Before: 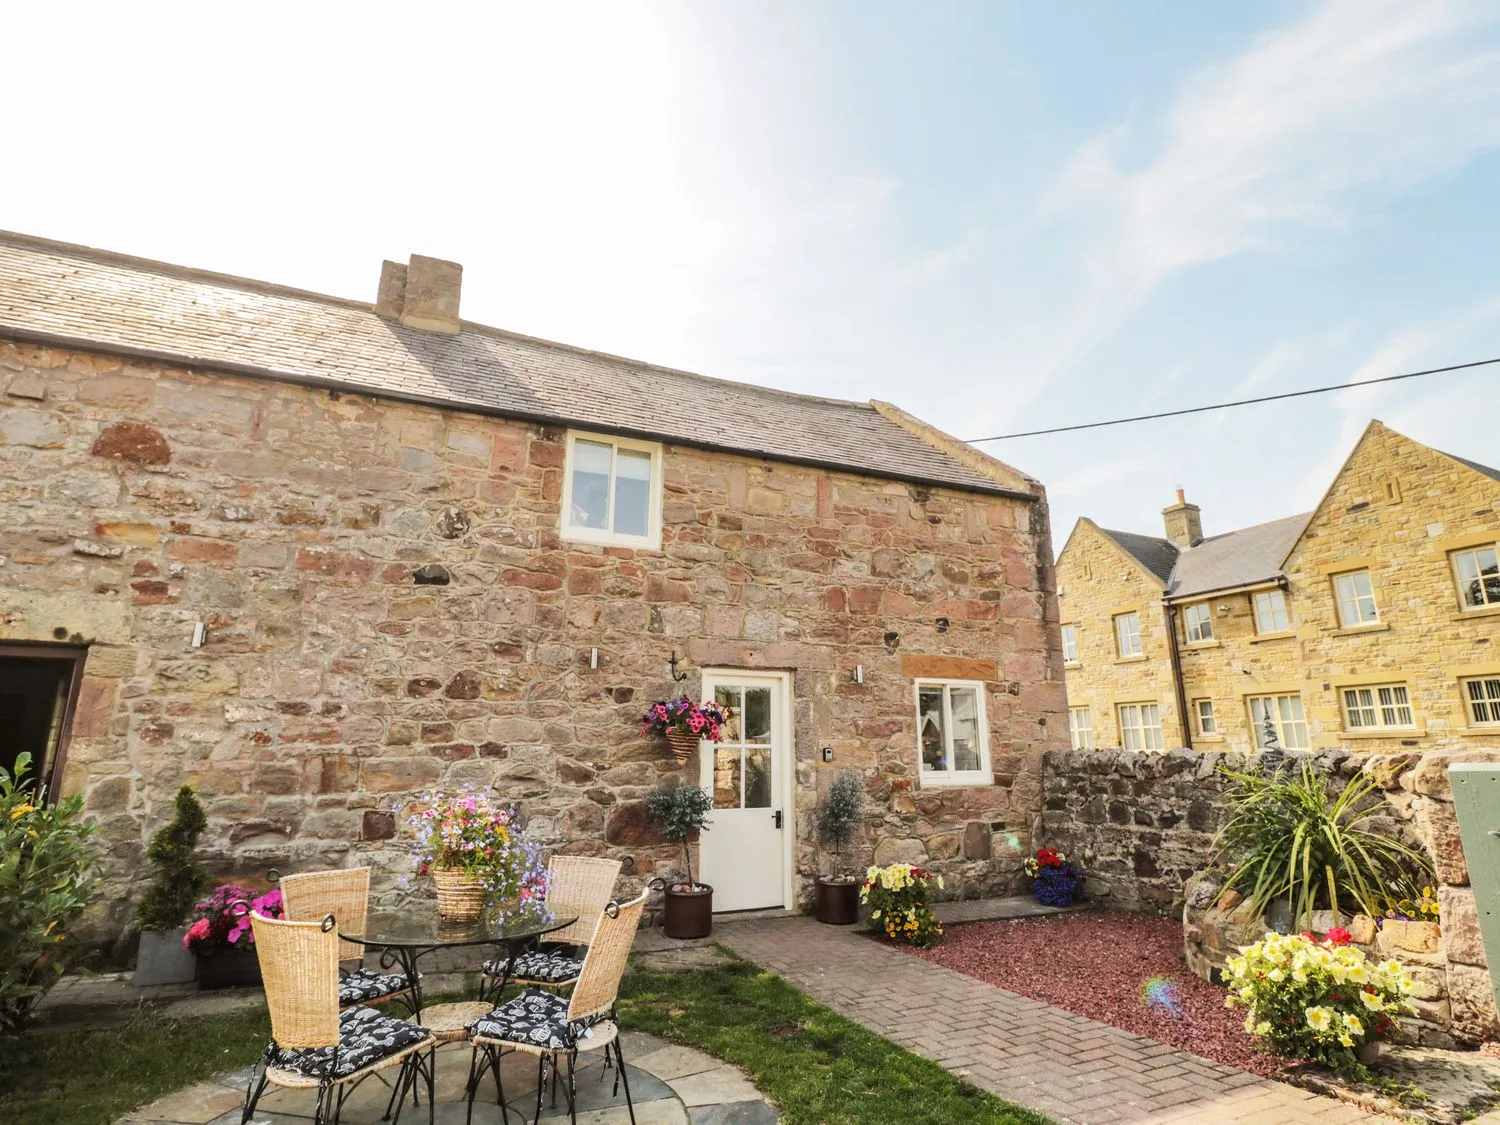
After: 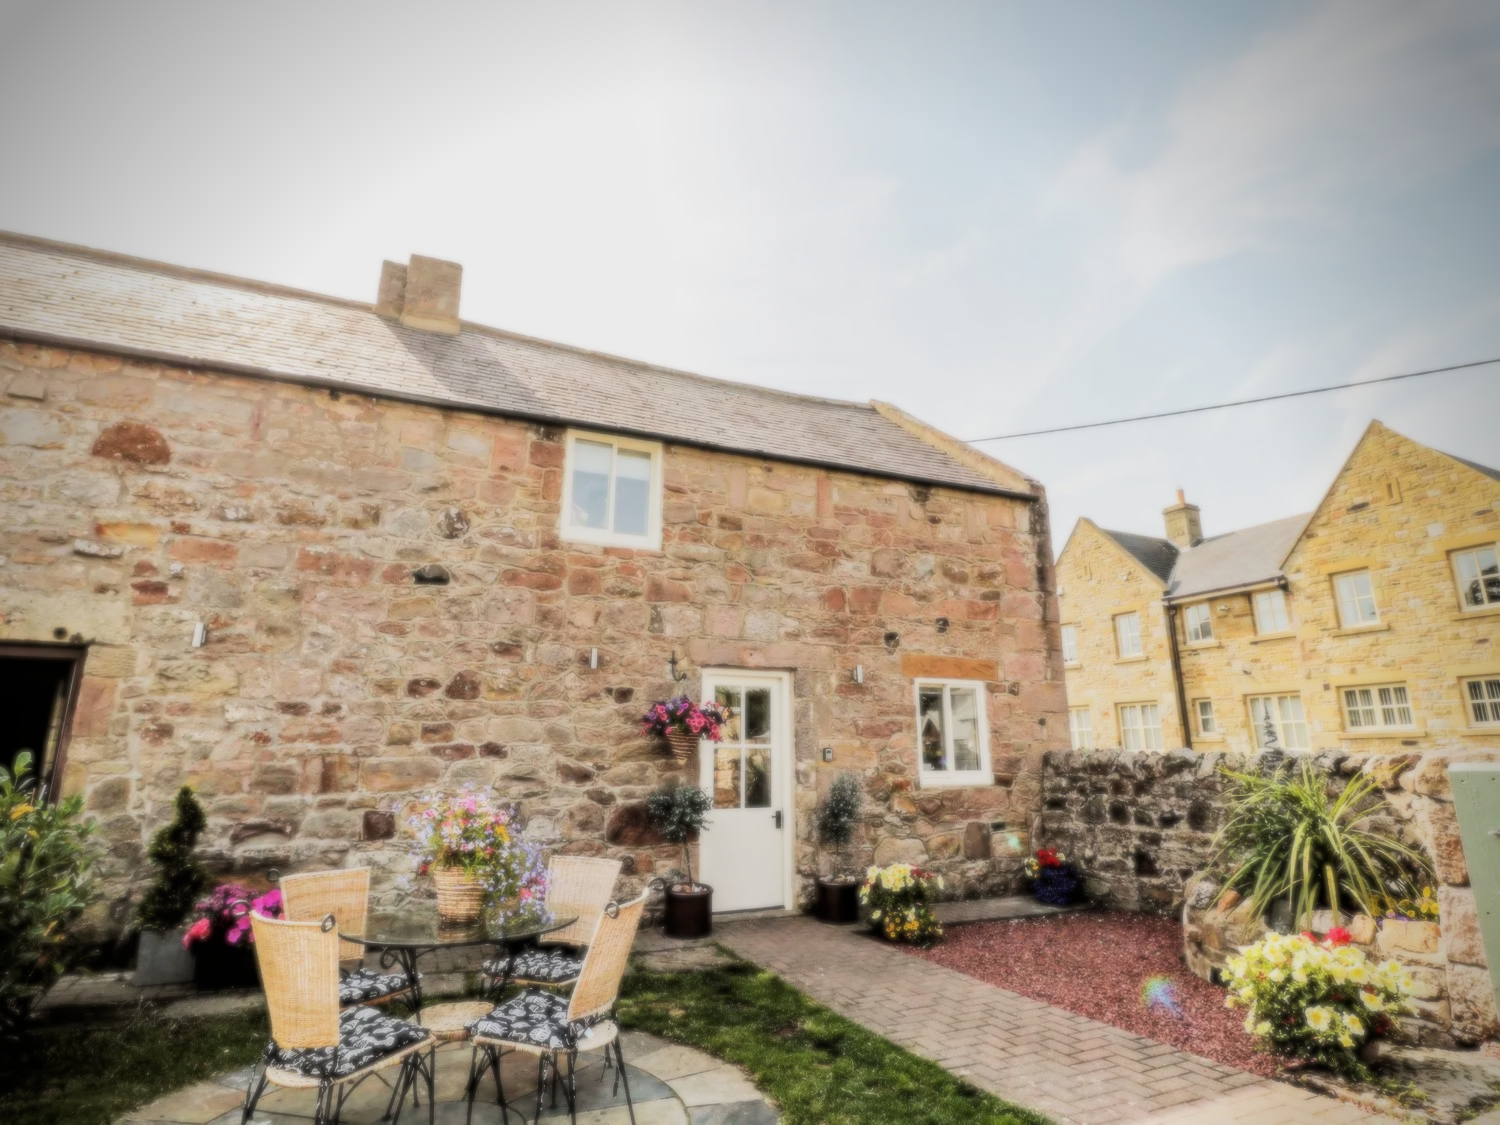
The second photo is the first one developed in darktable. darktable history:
filmic rgb: black relative exposure -5 EV, hardness 2.88, contrast 1.2
soften: size 8.67%, mix 49%
vignetting: brightness -0.629, saturation -0.007, center (-0.028, 0.239)
